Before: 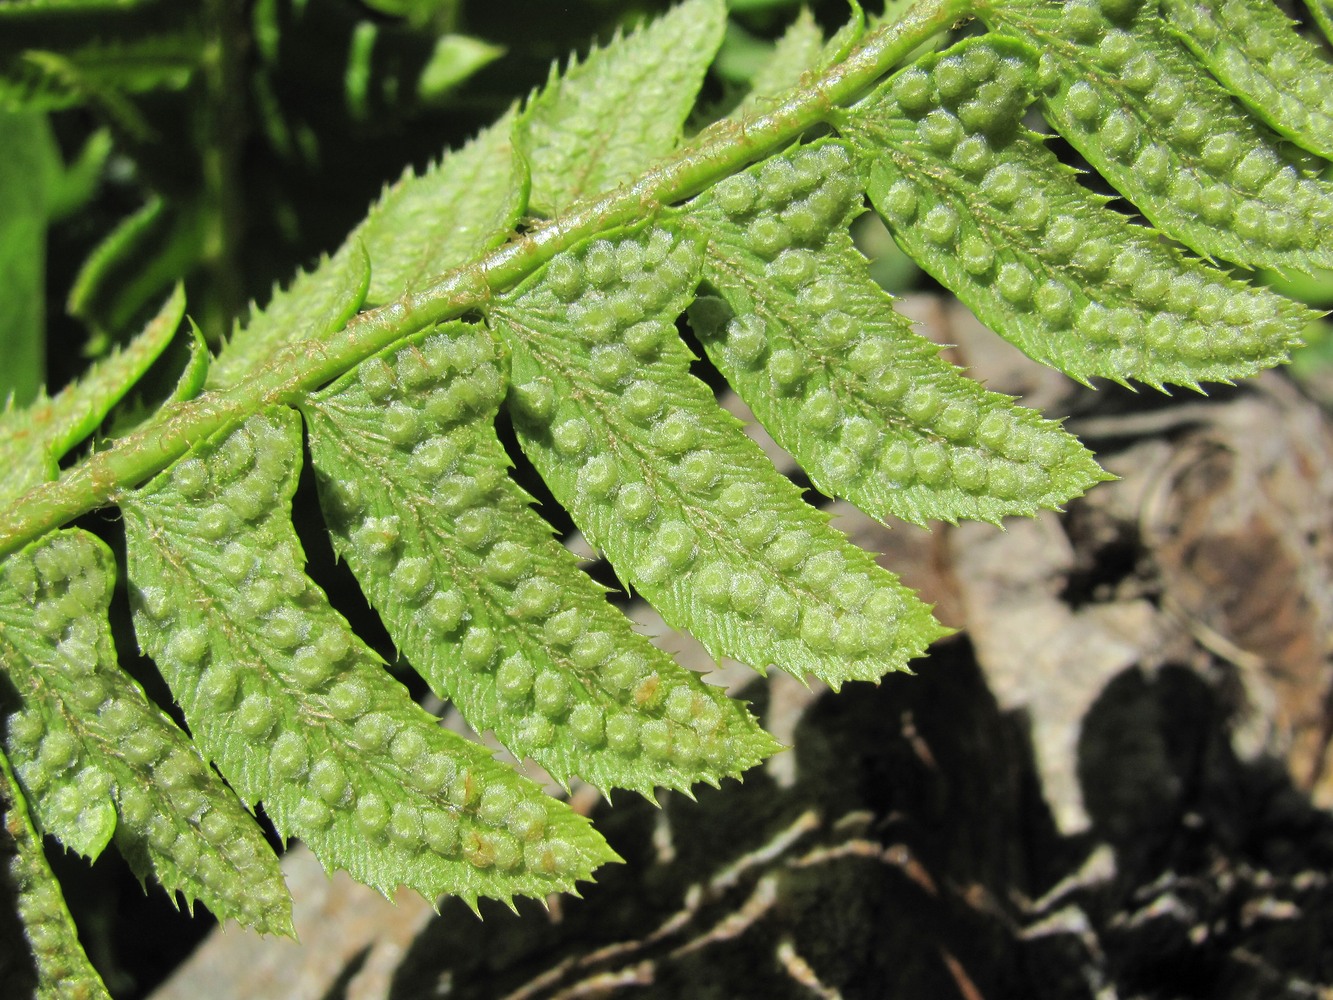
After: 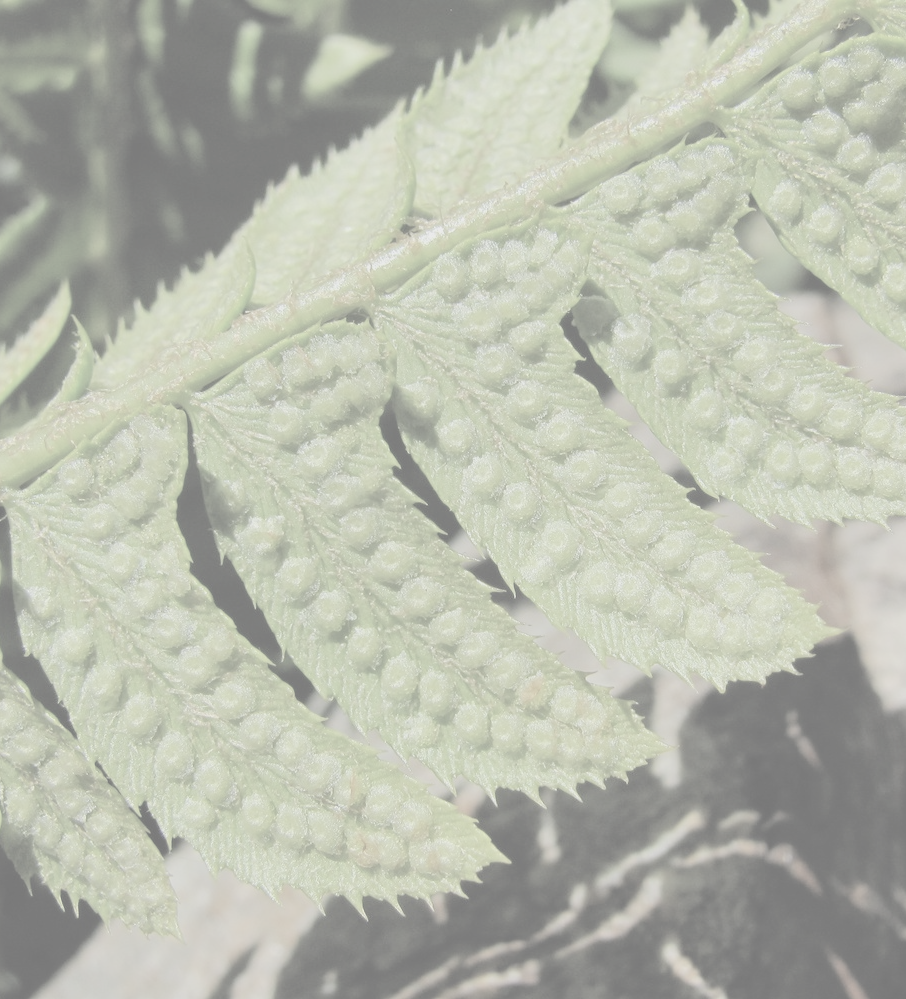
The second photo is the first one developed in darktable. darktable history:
crop and rotate: left 8.653%, right 23.362%
contrast brightness saturation: contrast -0.337, brightness 0.77, saturation -0.791
